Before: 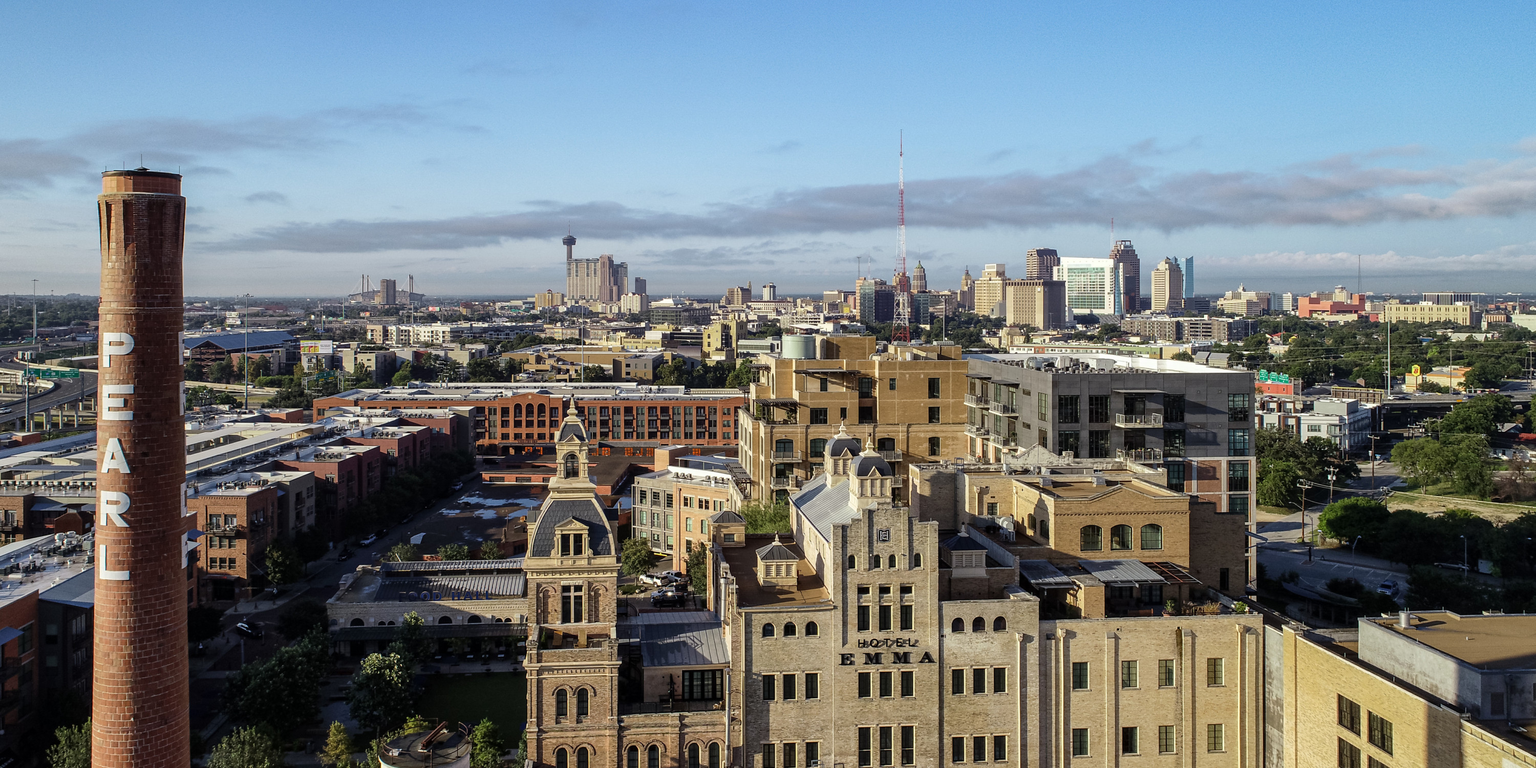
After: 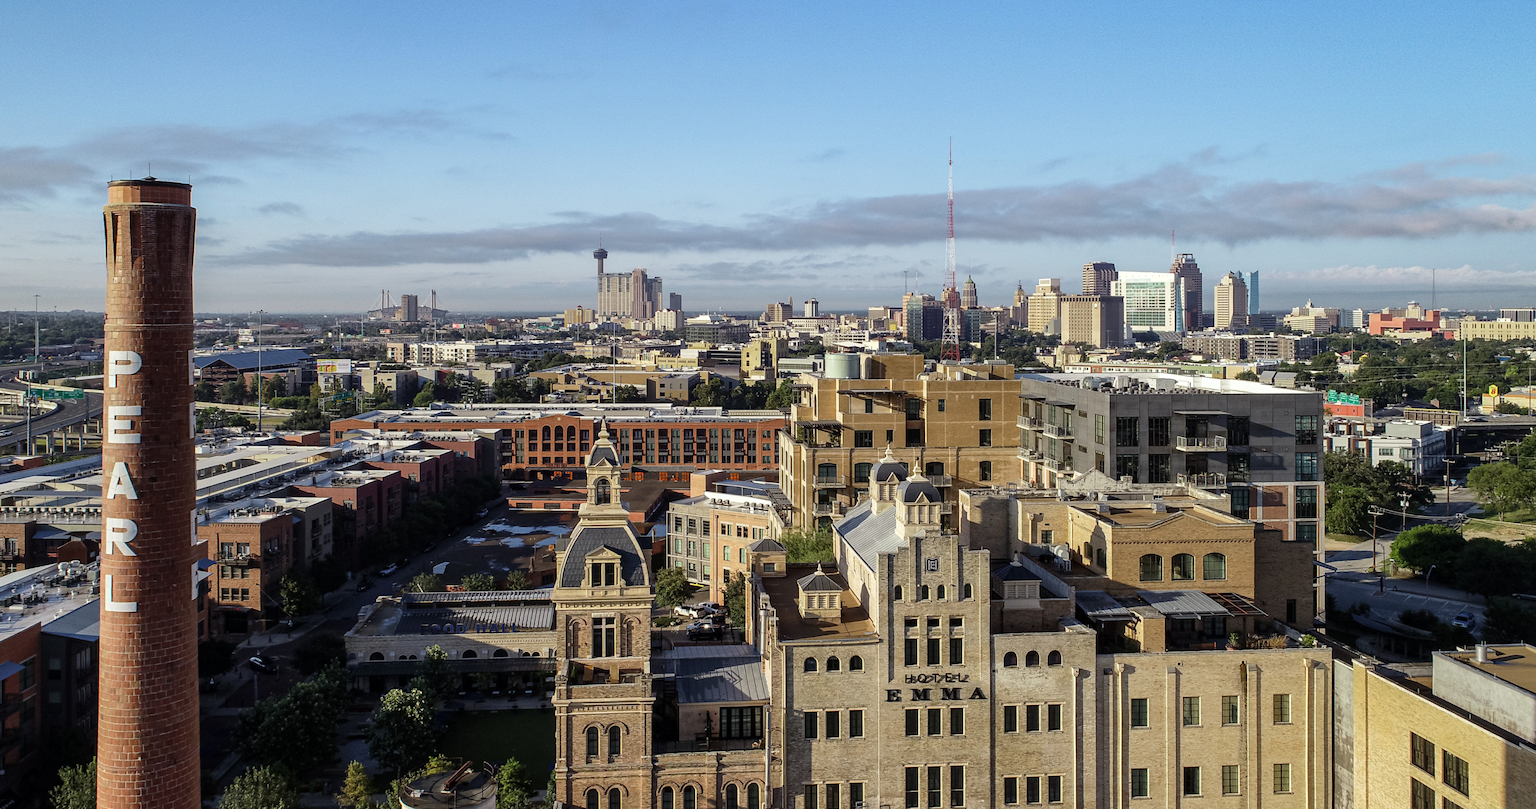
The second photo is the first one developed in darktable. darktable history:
tone equalizer: on, module defaults
crop and rotate: right 5.167%
